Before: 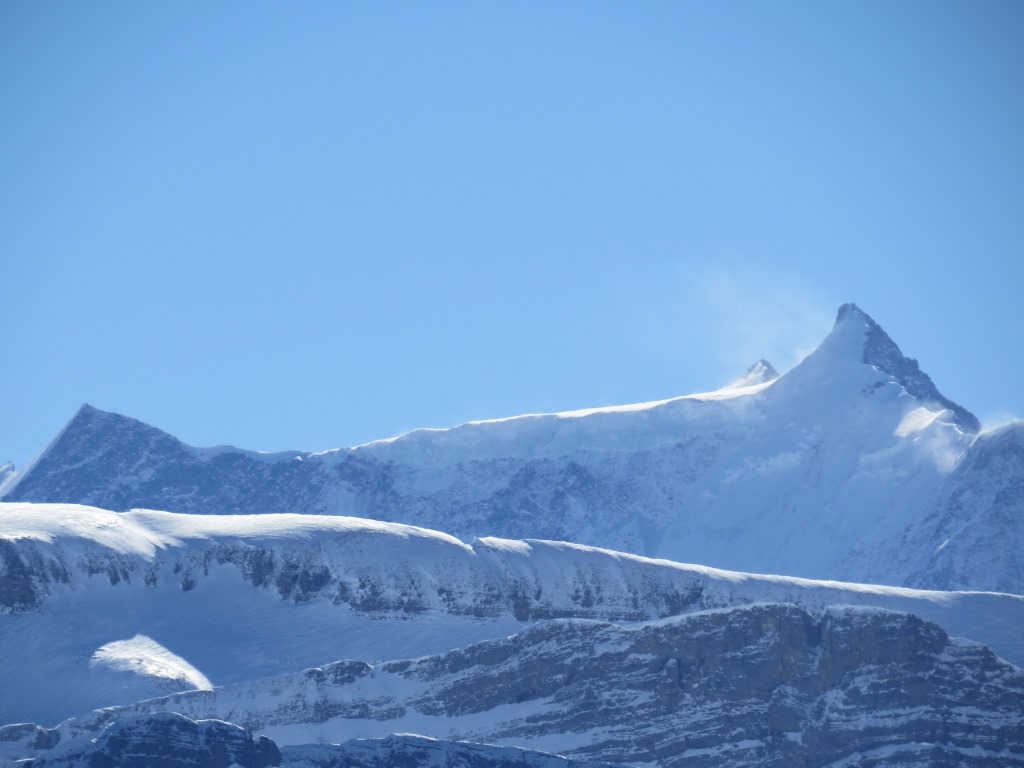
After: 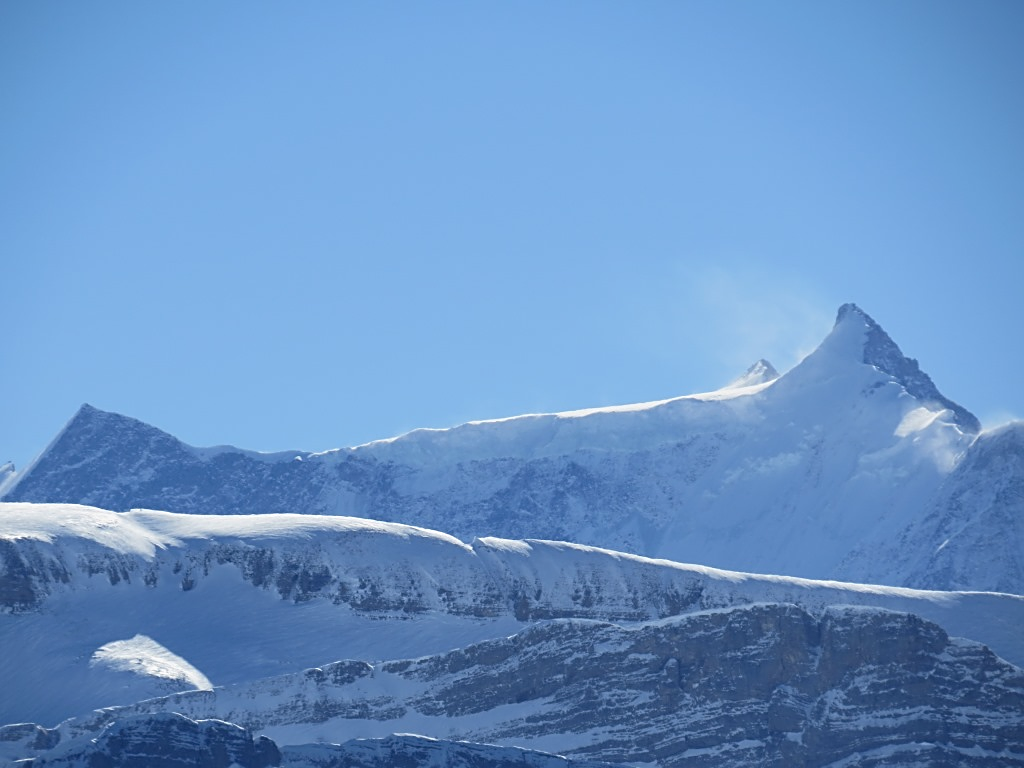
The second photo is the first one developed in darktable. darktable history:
sharpen: on, module defaults
exposure: black level correction 0.001, exposure -0.124 EV, compensate highlight preservation false
